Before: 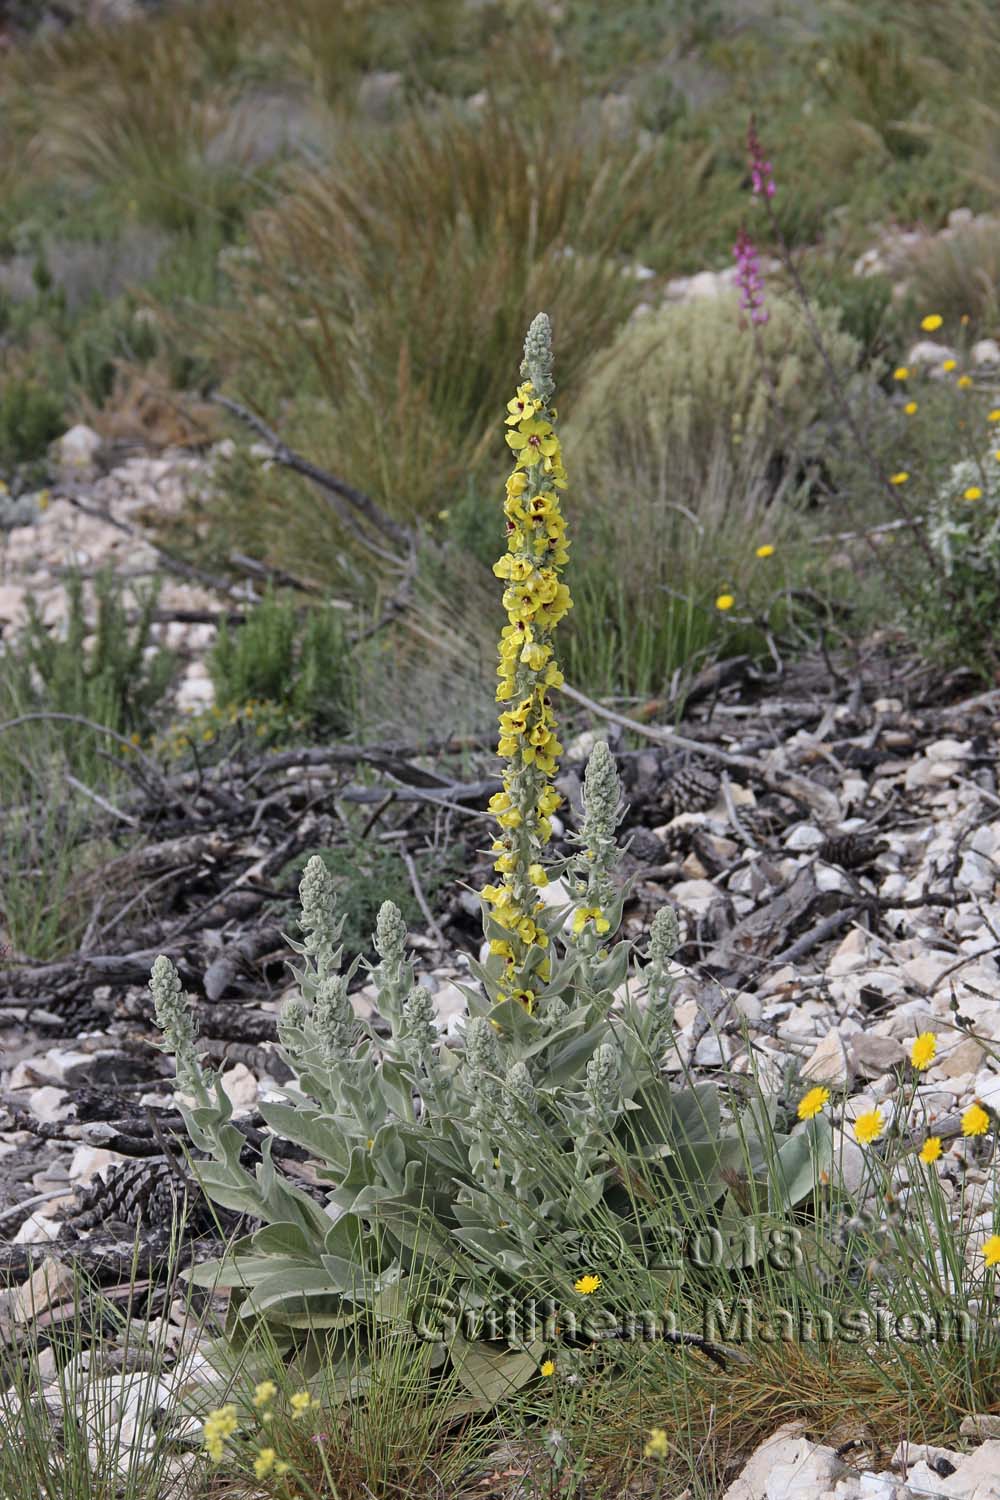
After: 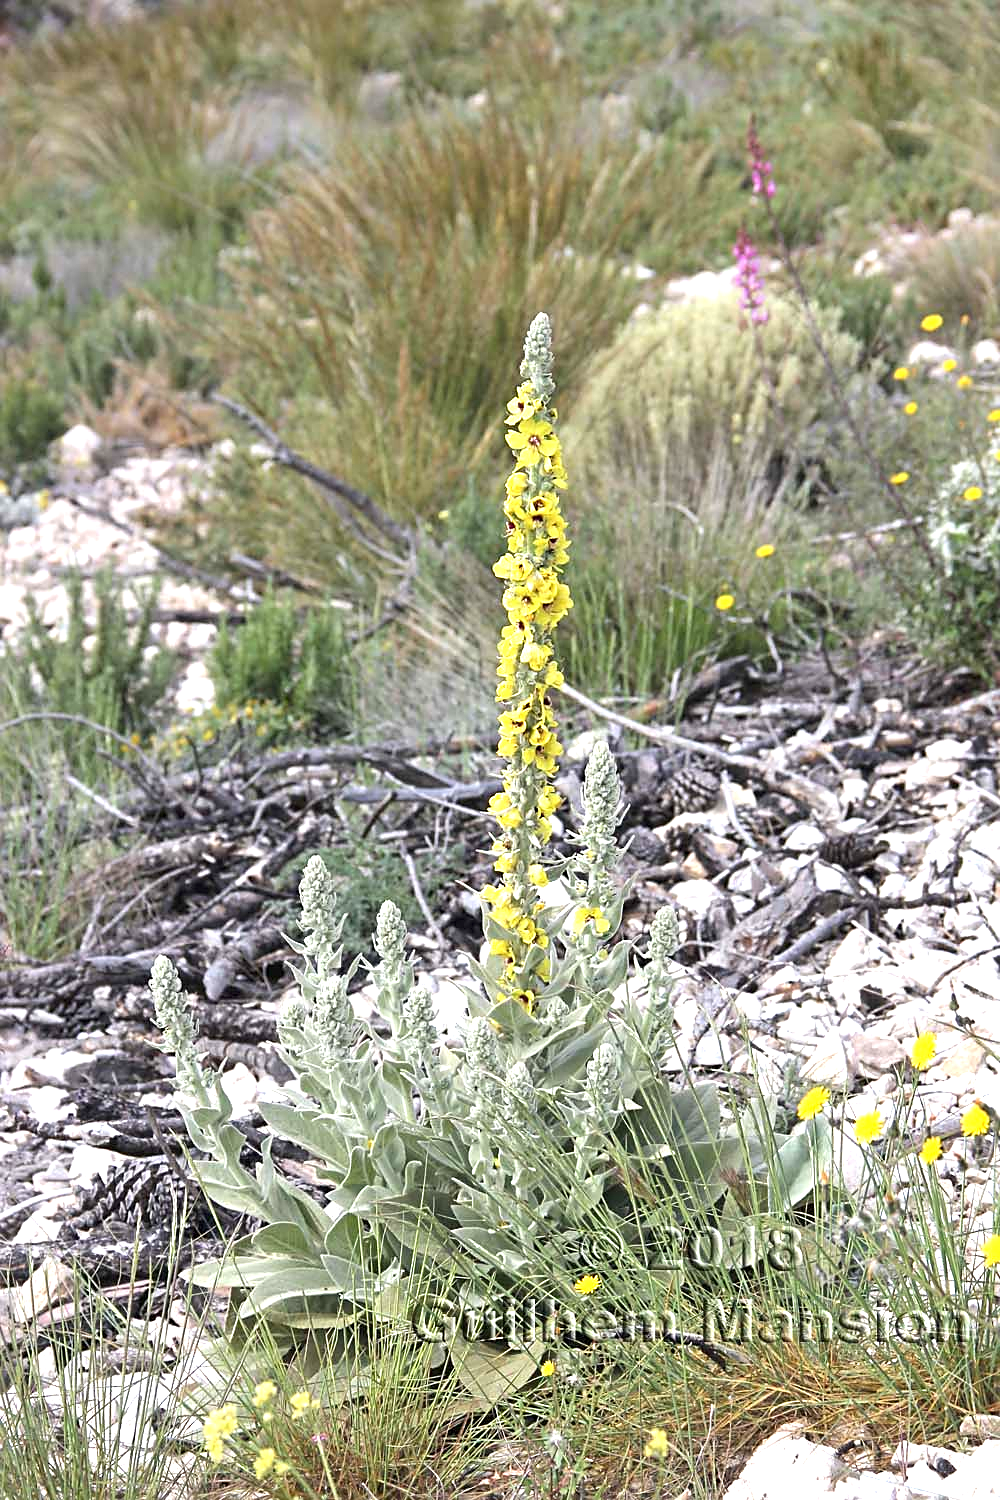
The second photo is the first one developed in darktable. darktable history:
exposure: black level correction 0, exposure 0.95 EV, compensate exposure bias true, compensate highlight preservation false
sharpen: radius 1.864, amount 0.398, threshold 1.271
